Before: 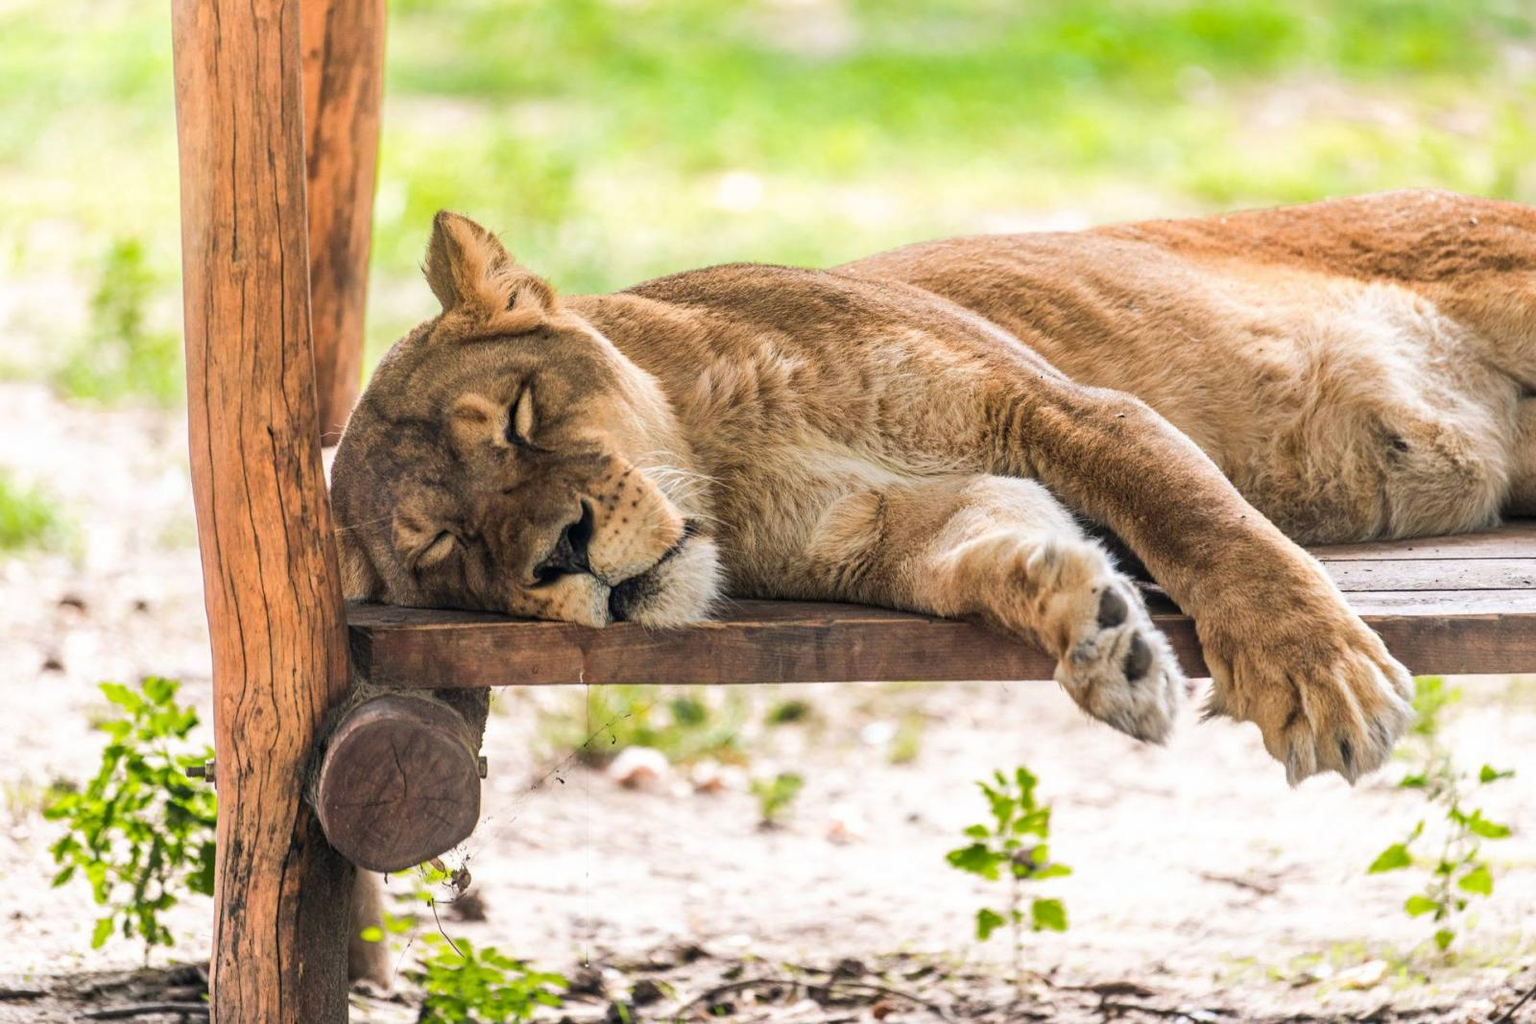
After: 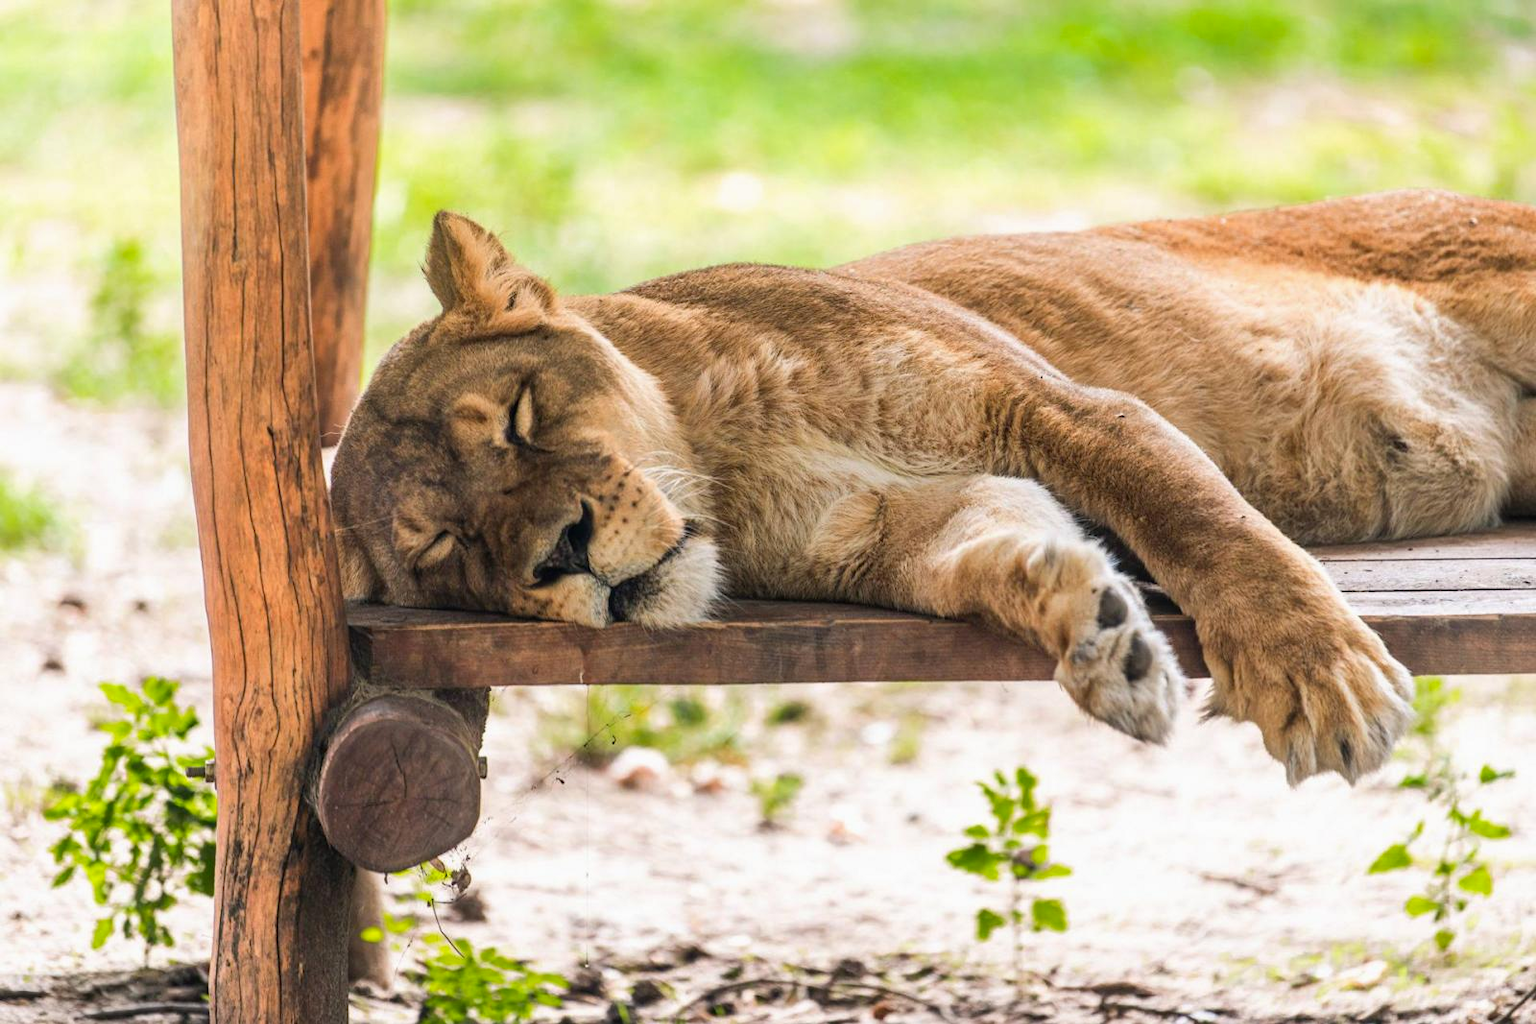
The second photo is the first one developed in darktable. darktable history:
contrast brightness saturation: contrast -0.023, brightness -0.015, saturation 0.029
